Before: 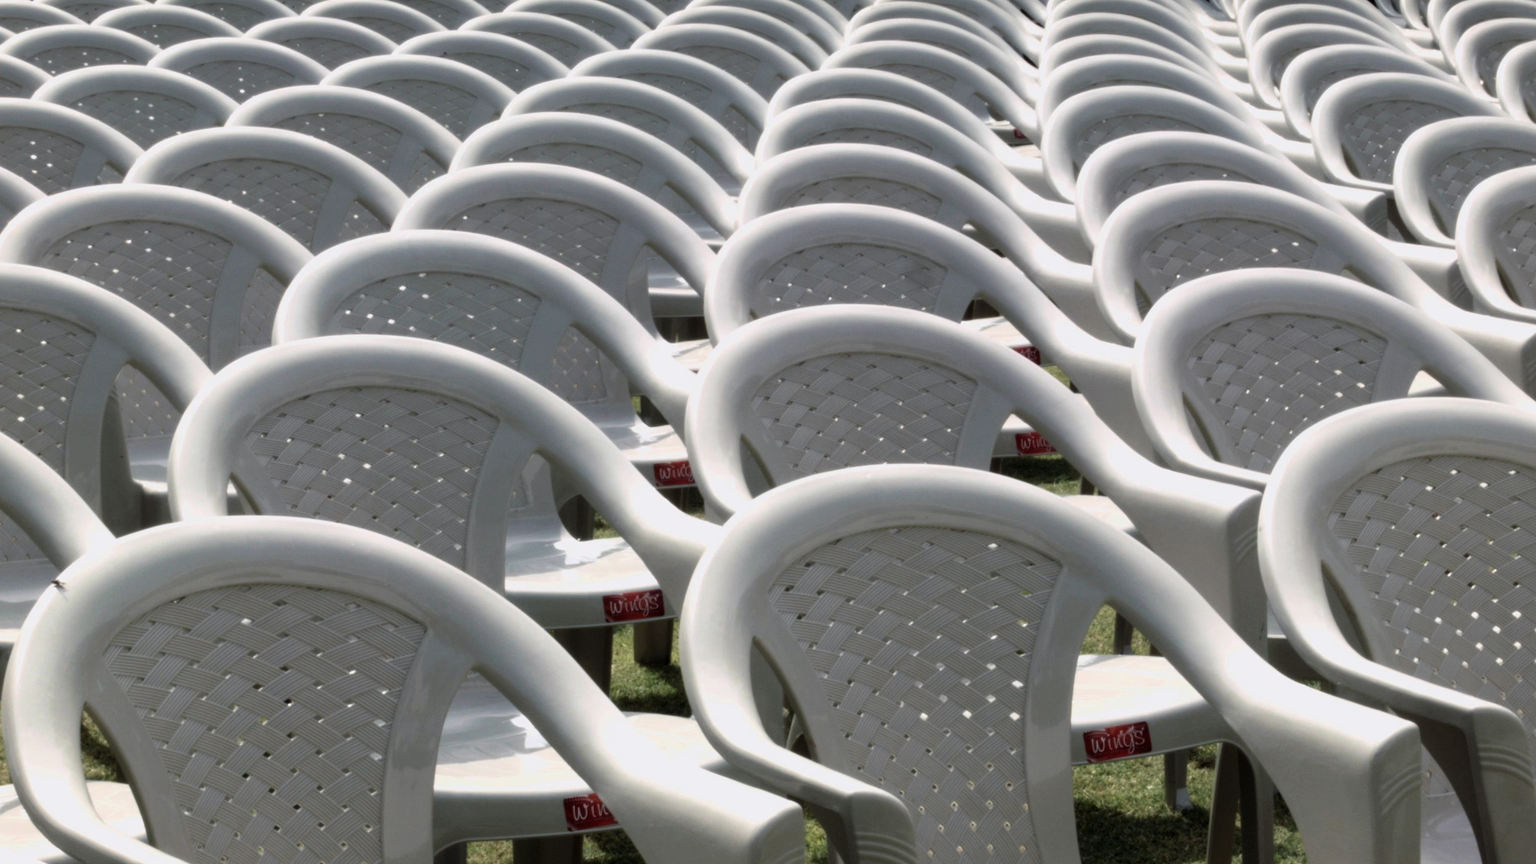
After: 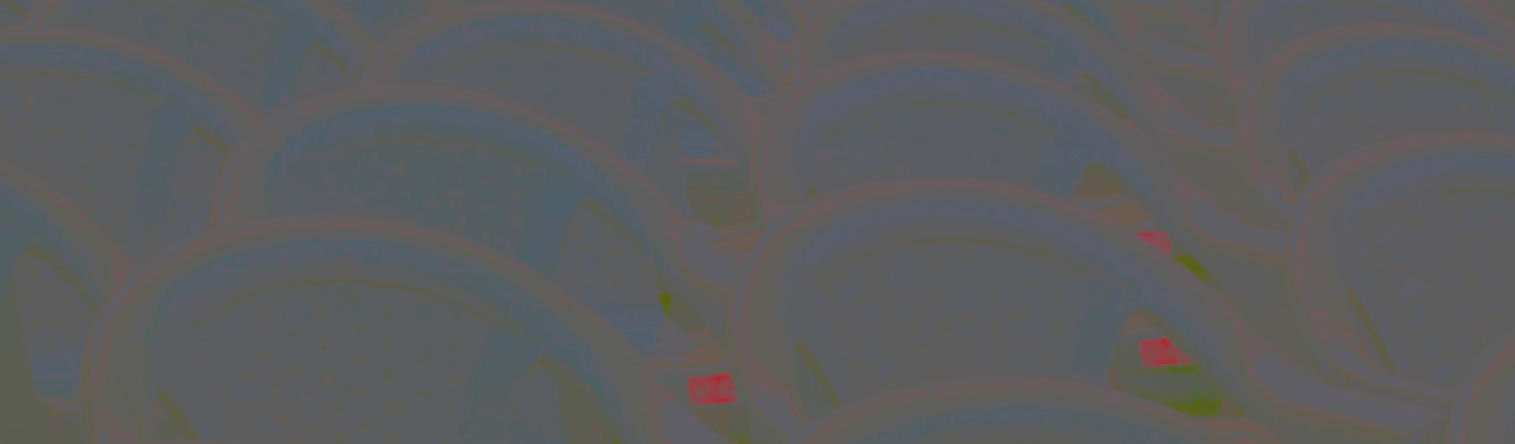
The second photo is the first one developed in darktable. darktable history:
contrast brightness saturation: contrast -0.987, brightness -0.169, saturation 0.737
crop: left 6.778%, top 18.794%, right 14.305%, bottom 40.043%
